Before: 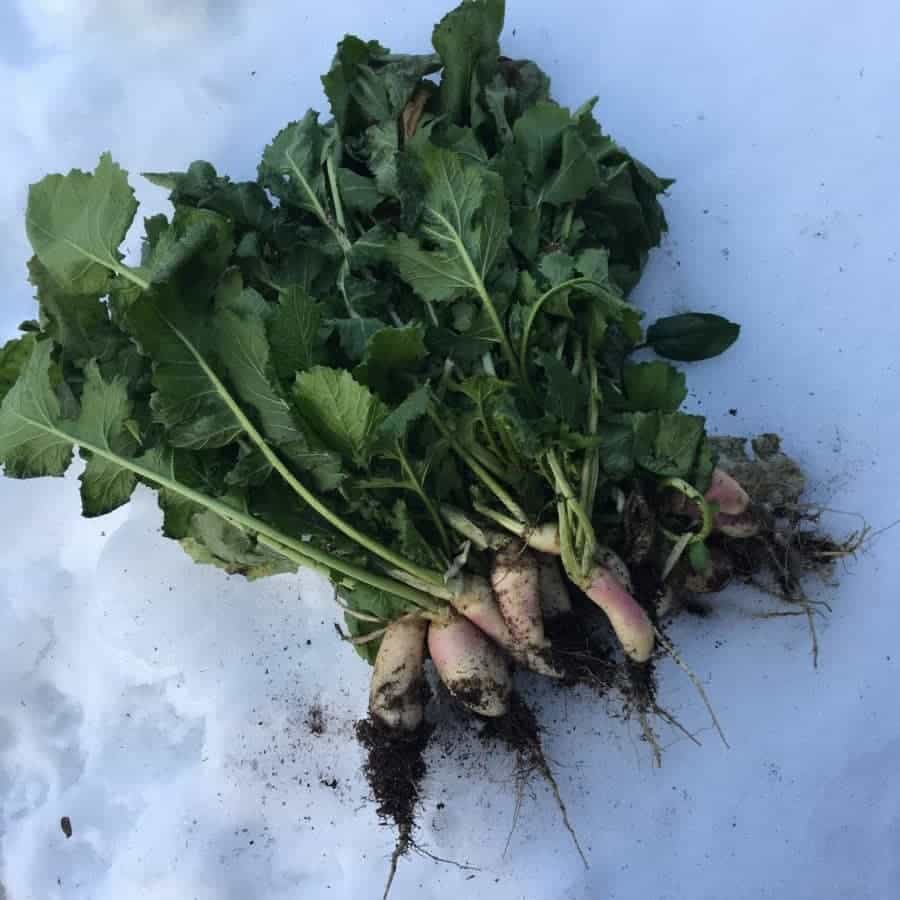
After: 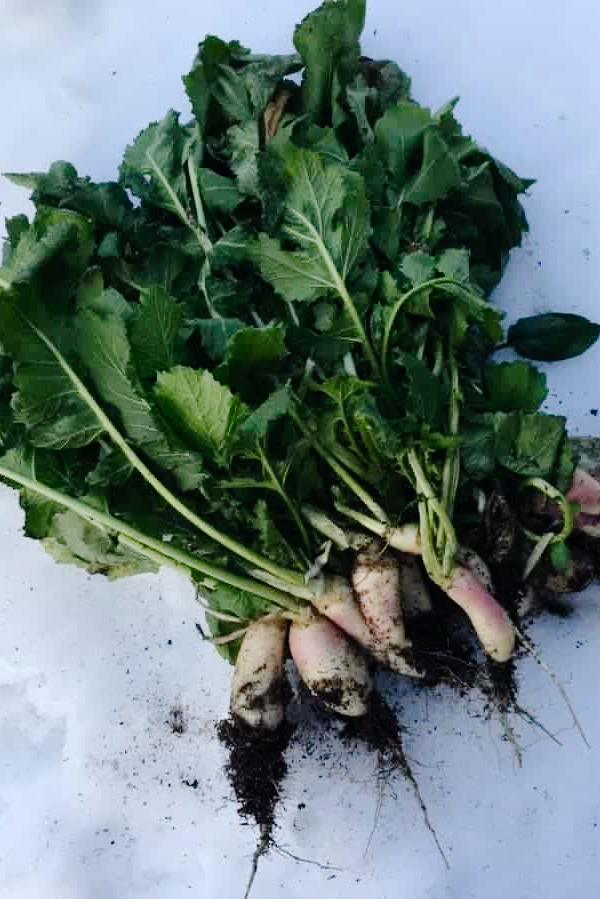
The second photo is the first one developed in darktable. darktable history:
tone curve: curves: ch0 [(0, 0) (0.003, 0.009) (0.011, 0.009) (0.025, 0.01) (0.044, 0.02) (0.069, 0.032) (0.1, 0.048) (0.136, 0.092) (0.177, 0.153) (0.224, 0.217) (0.277, 0.306) (0.335, 0.402) (0.399, 0.488) (0.468, 0.574) (0.543, 0.648) (0.623, 0.716) (0.709, 0.783) (0.801, 0.851) (0.898, 0.92) (1, 1)], preserve colors none
crop and rotate: left 15.536%, right 17.689%
